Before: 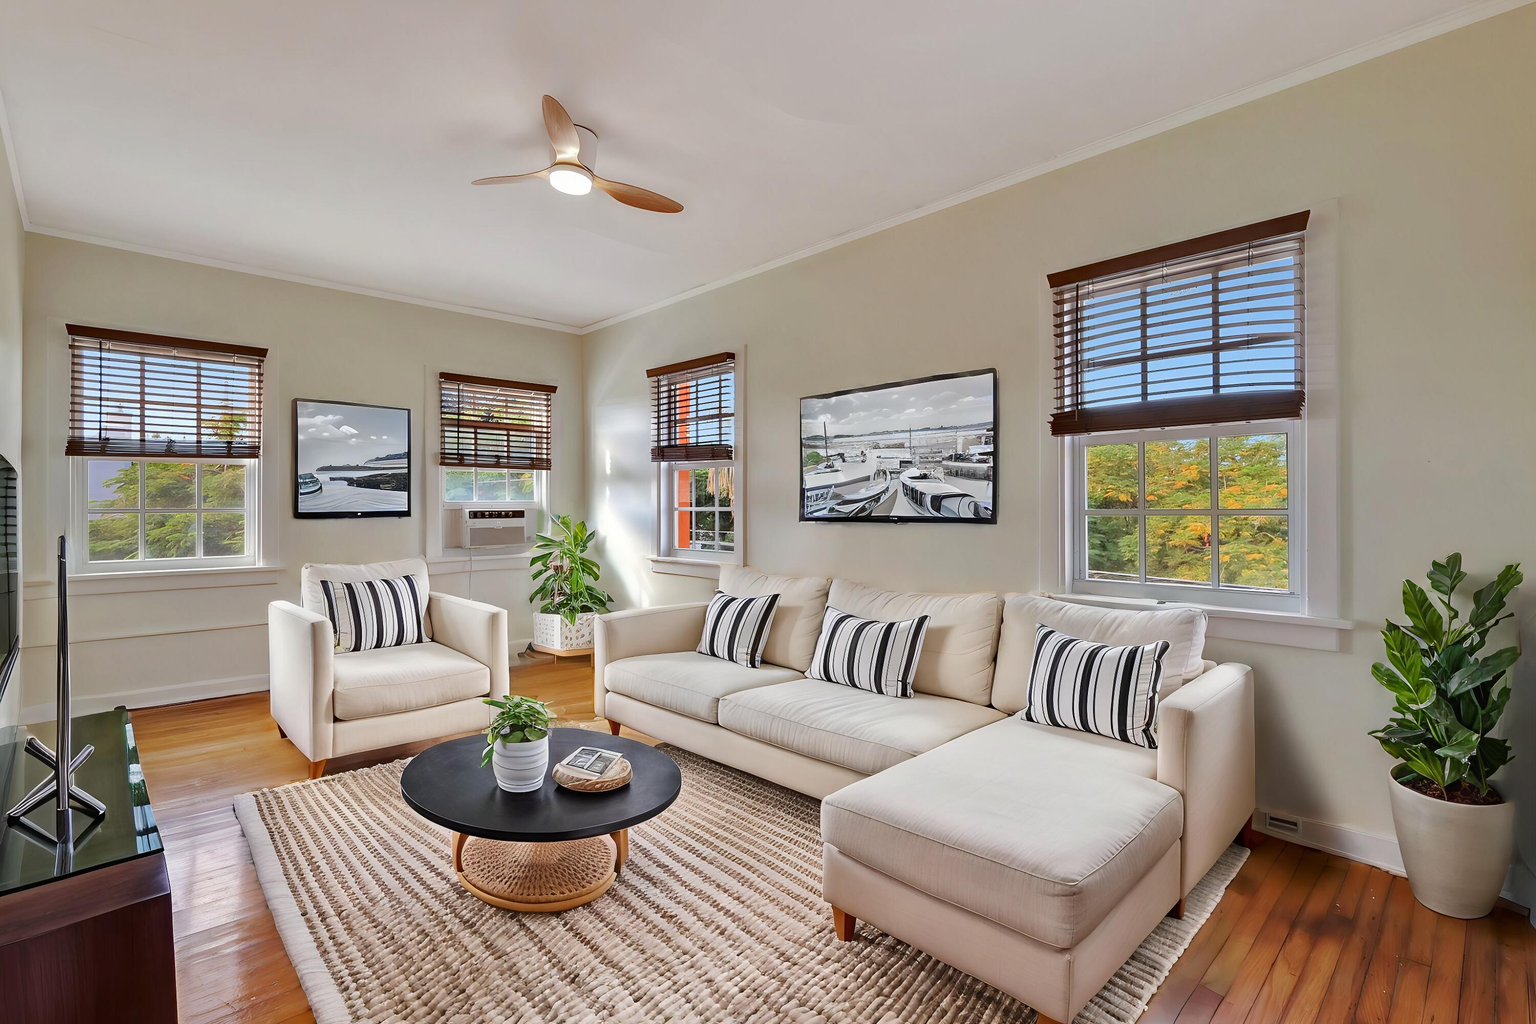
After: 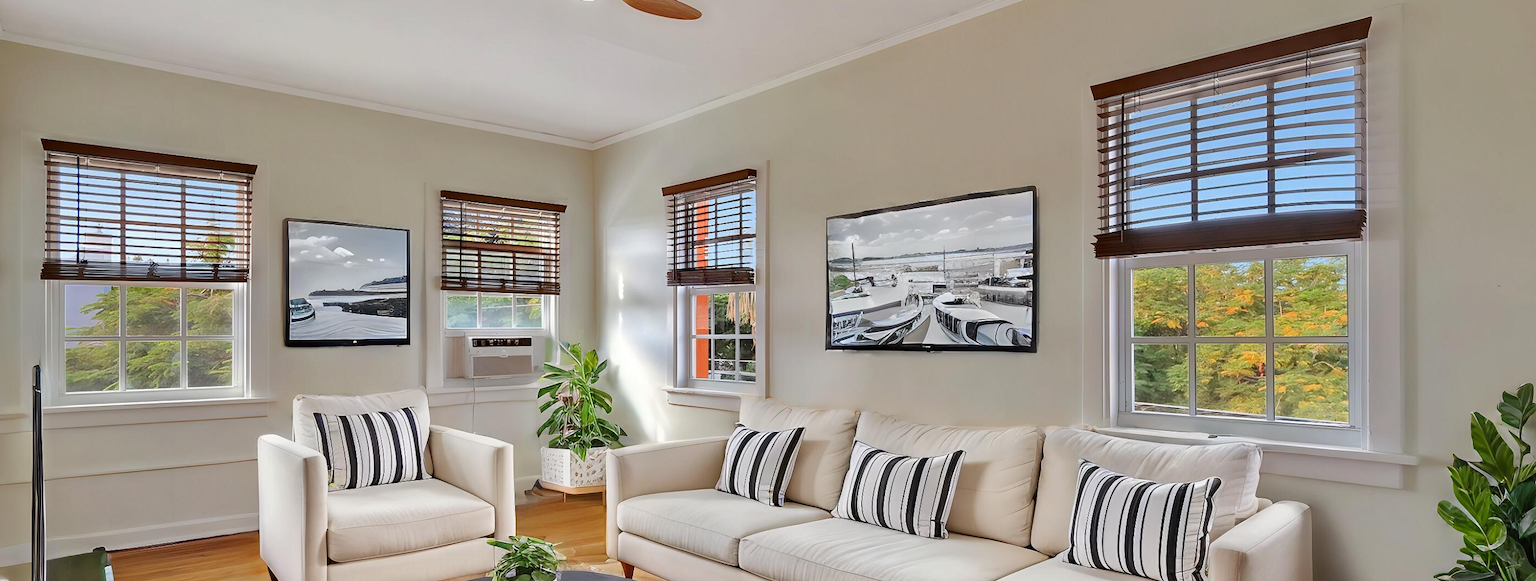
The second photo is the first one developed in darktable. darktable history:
crop: left 1.828%, top 19.013%, right 4.672%, bottom 27.87%
